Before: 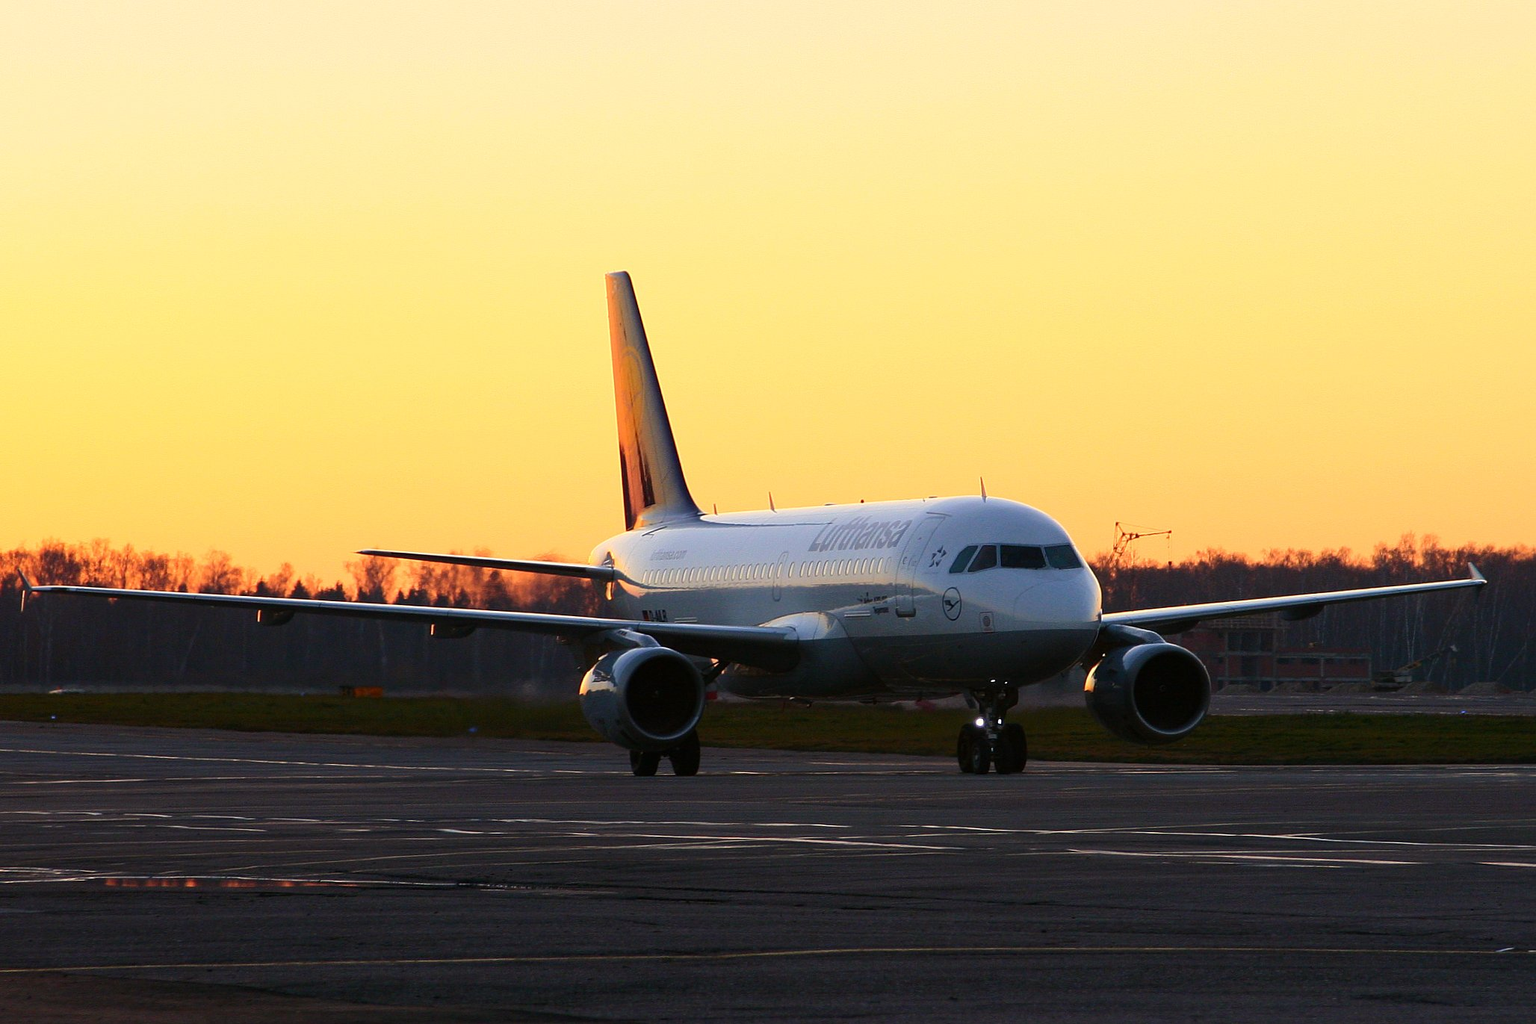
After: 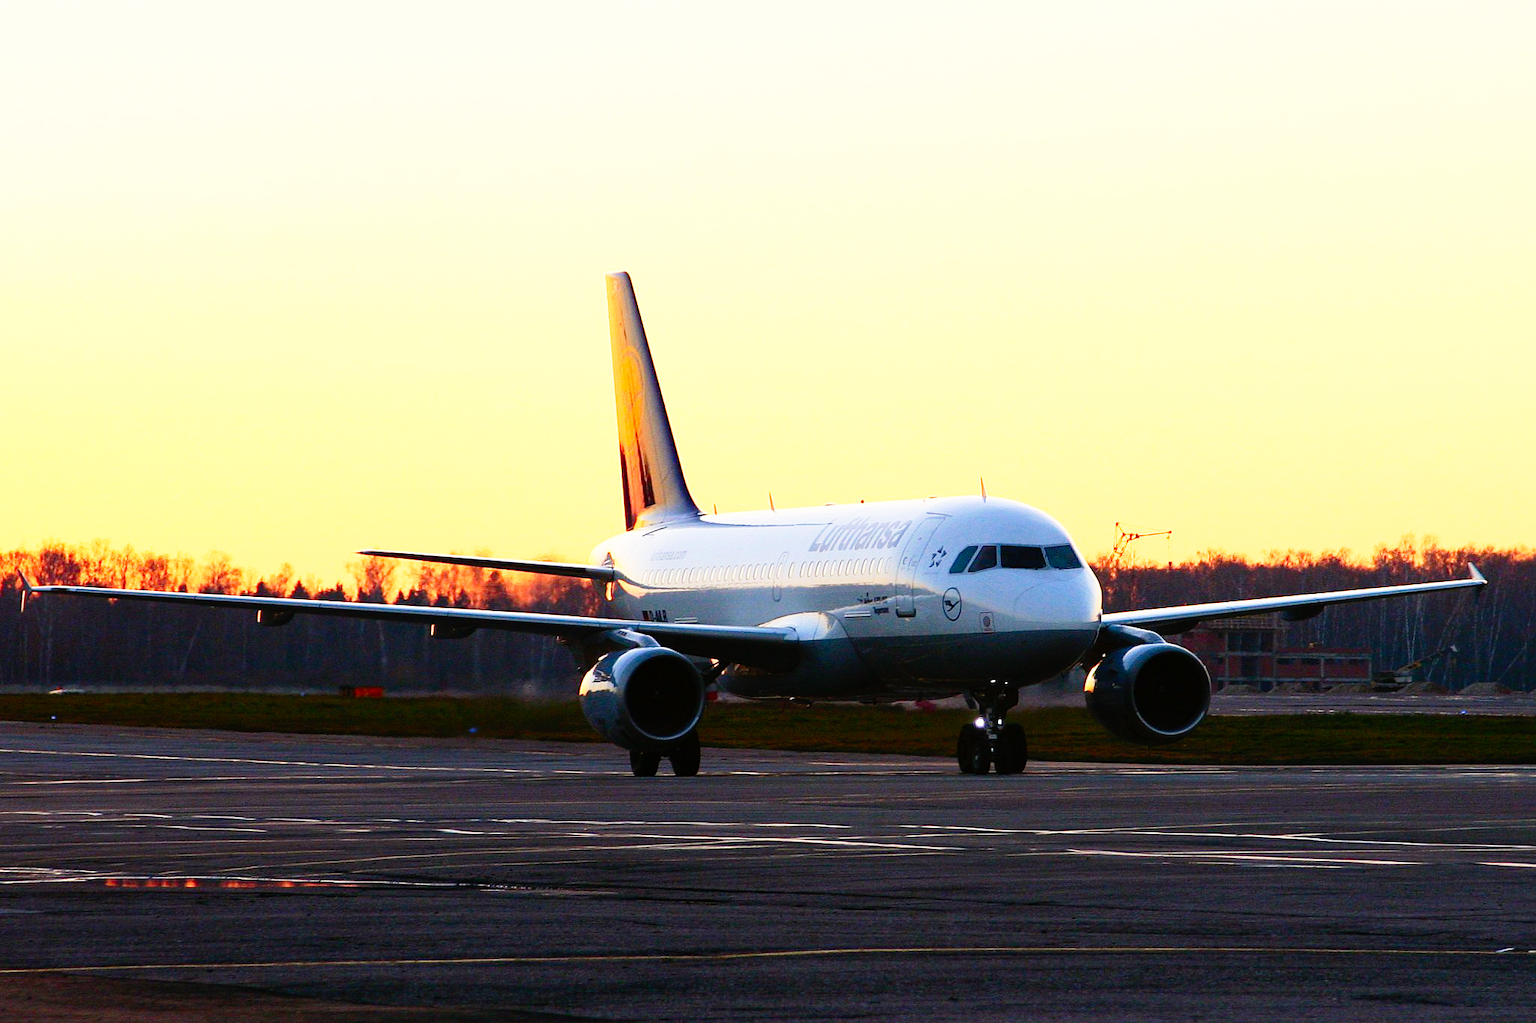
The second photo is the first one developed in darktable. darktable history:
contrast brightness saturation: contrast 0.04, saturation 0.16
base curve: curves: ch0 [(0, 0) (0.012, 0.01) (0.073, 0.168) (0.31, 0.711) (0.645, 0.957) (1, 1)], preserve colors none
crop: bottom 0.071%
